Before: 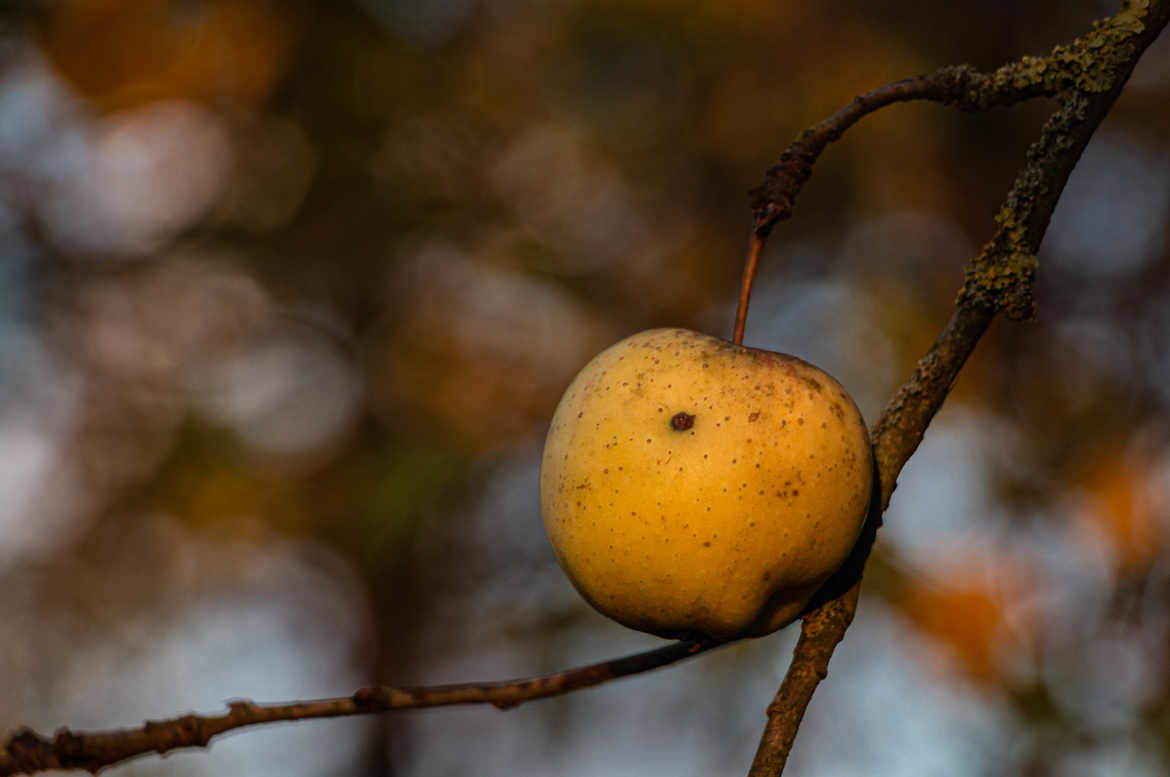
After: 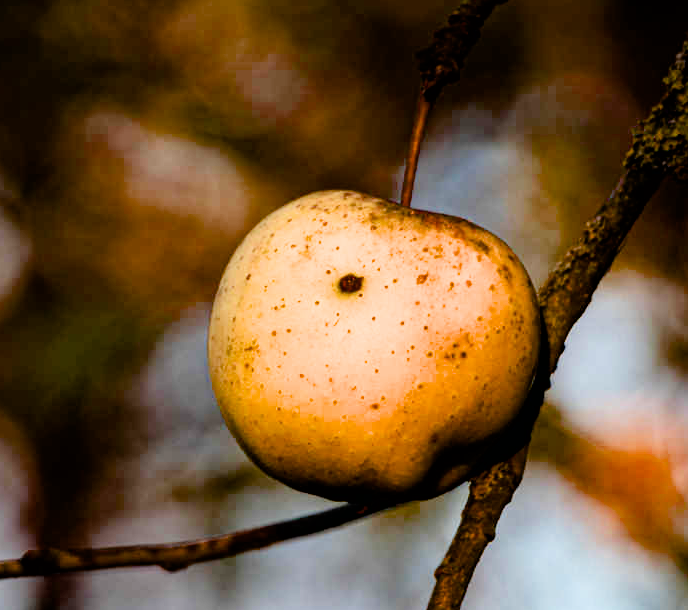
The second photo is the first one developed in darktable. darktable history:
exposure: exposure 1.163 EV, compensate highlight preservation false
color balance rgb: perceptual saturation grading › global saturation 43.685%, perceptual saturation grading › highlights -50.381%, perceptual saturation grading › shadows 30.746%, saturation formula JzAzBz (2021)
filmic rgb: black relative exposure -11.82 EV, white relative exposure 5.46 EV, hardness 4.48, latitude 50.14%, contrast 1.14
crop and rotate: left 28.392%, top 17.79%, right 12.762%, bottom 3.589%
